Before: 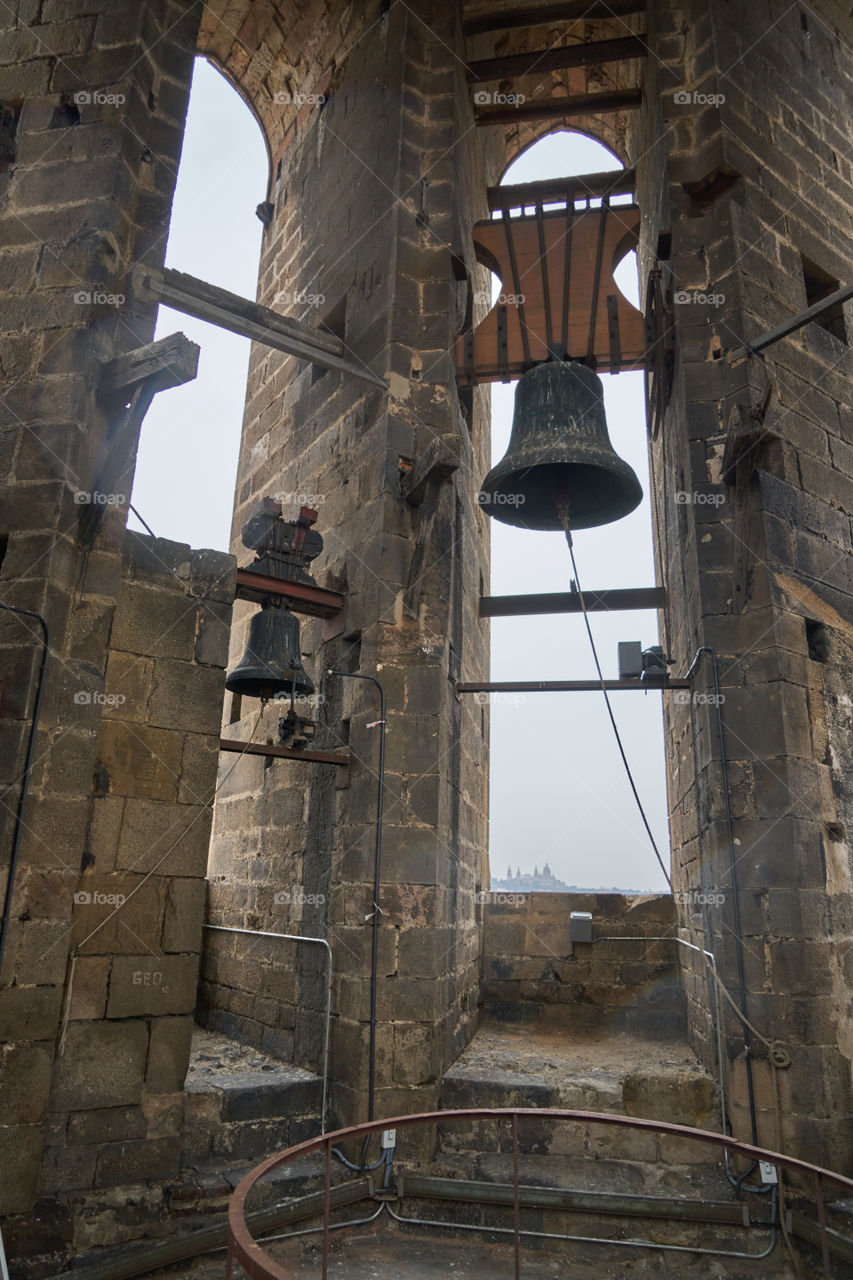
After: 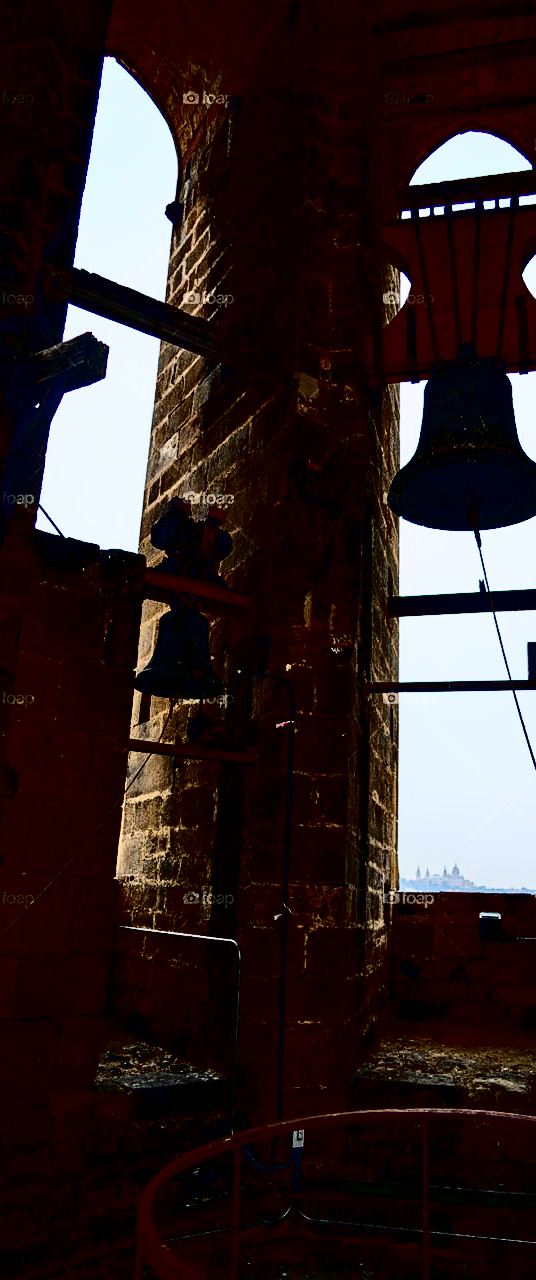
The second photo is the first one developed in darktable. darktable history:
crop: left 10.677%, right 26.399%
contrast brightness saturation: contrast 0.778, brightness -0.986, saturation 0.994
contrast equalizer: octaves 7, y [[0.5, 0.488, 0.462, 0.461, 0.491, 0.5], [0.5 ×6], [0.5 ×6], [0 ×6], [0 ×6]]
